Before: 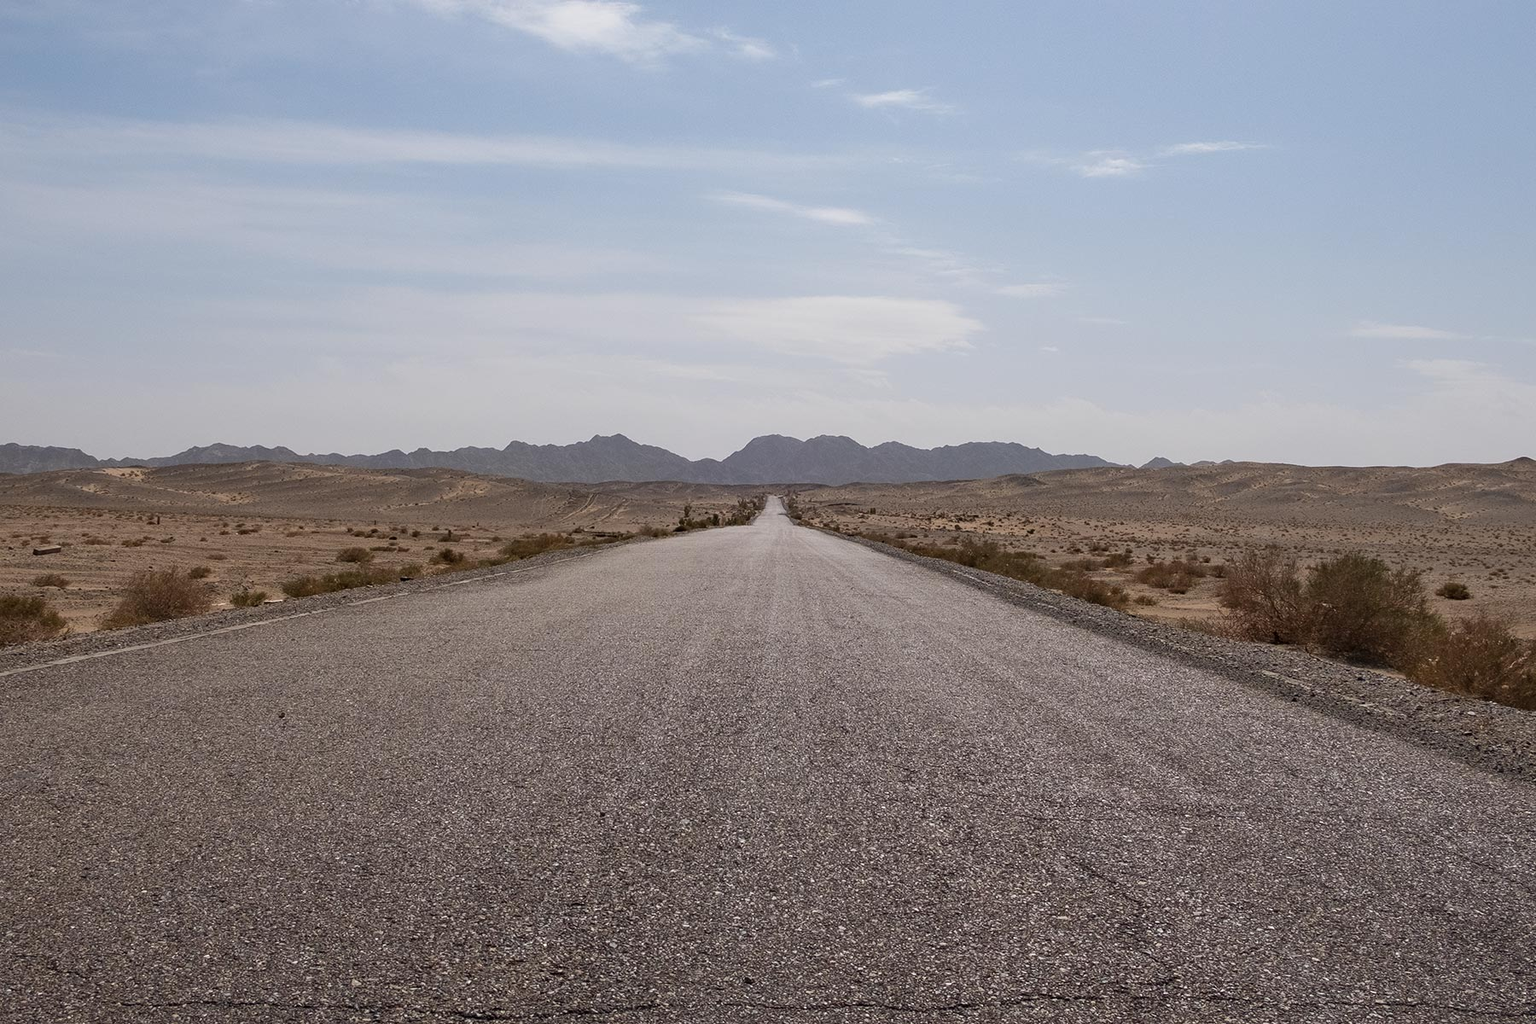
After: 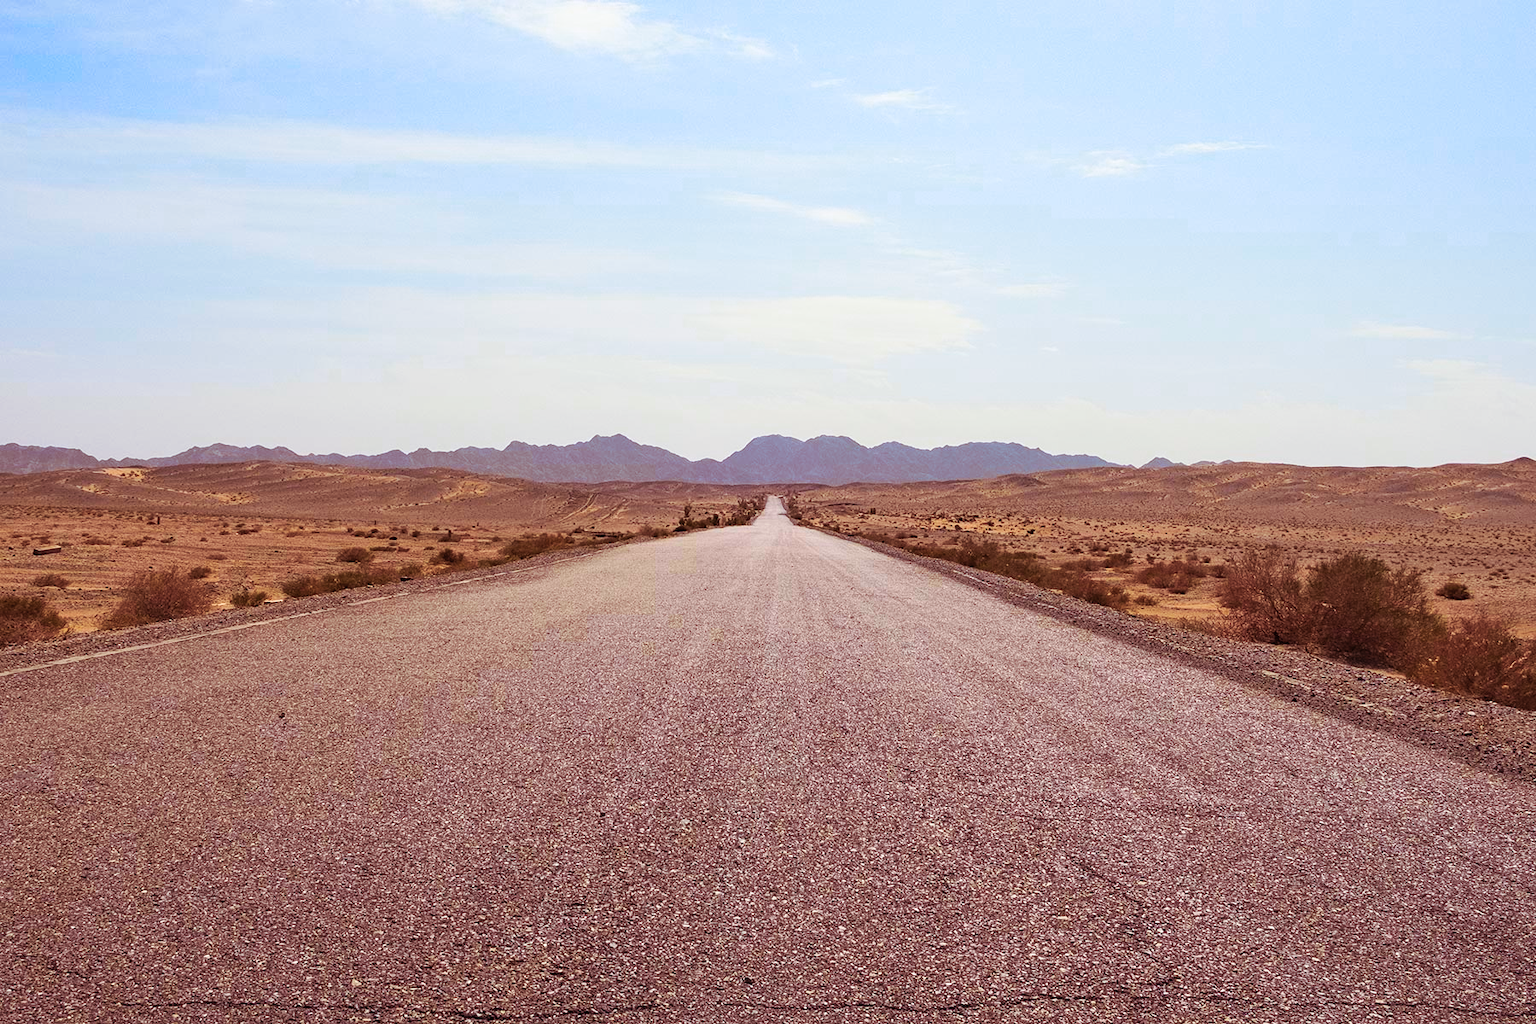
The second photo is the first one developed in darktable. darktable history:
color correction: saturation 0.99
color contrast: green-magenta contrast 0.96
contrast brightness saturation: contrast 0.2, brightness 0.2, saturation 0.8
color balance rgb: linear chroma grading › global chroma 8.12%, perceptual saturation grading › global saturation 9.07%, perceptual saturation grading › highlights -13.84%, perceptual saturation grading › mid-tones 14.88%, perceptual saturation grading › shadows 22.8%, perceptual brilliance grading › highlights 2.61%, global vibrance 12.07%
split-toning: shadows › hue 360°
white balance: emerald 1
